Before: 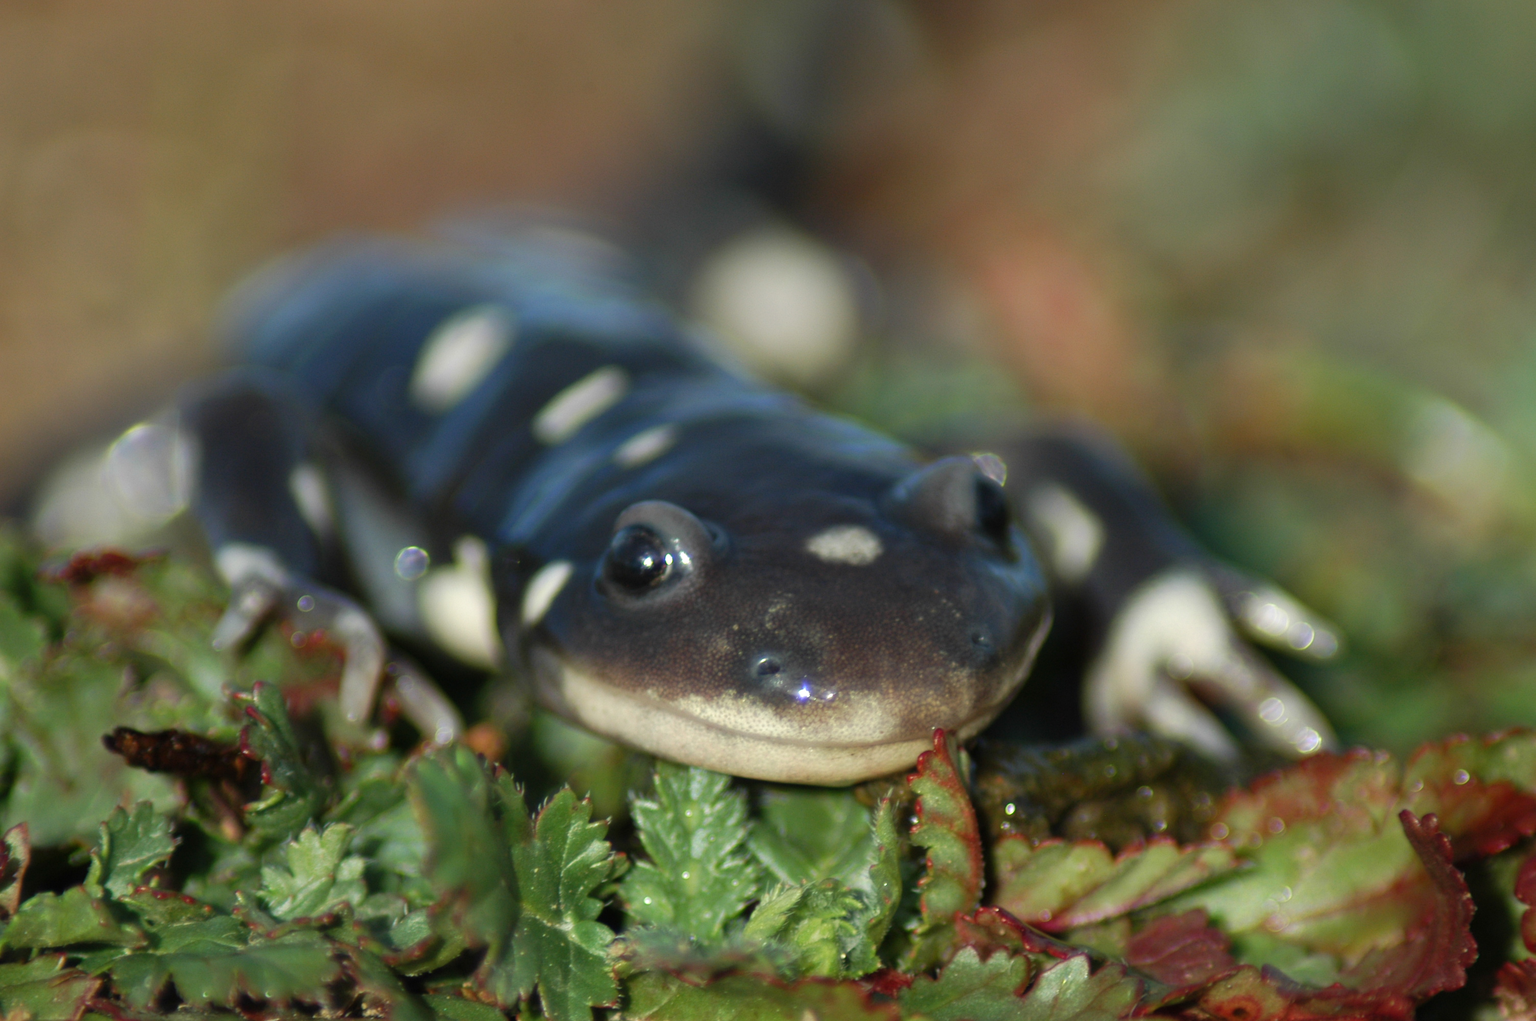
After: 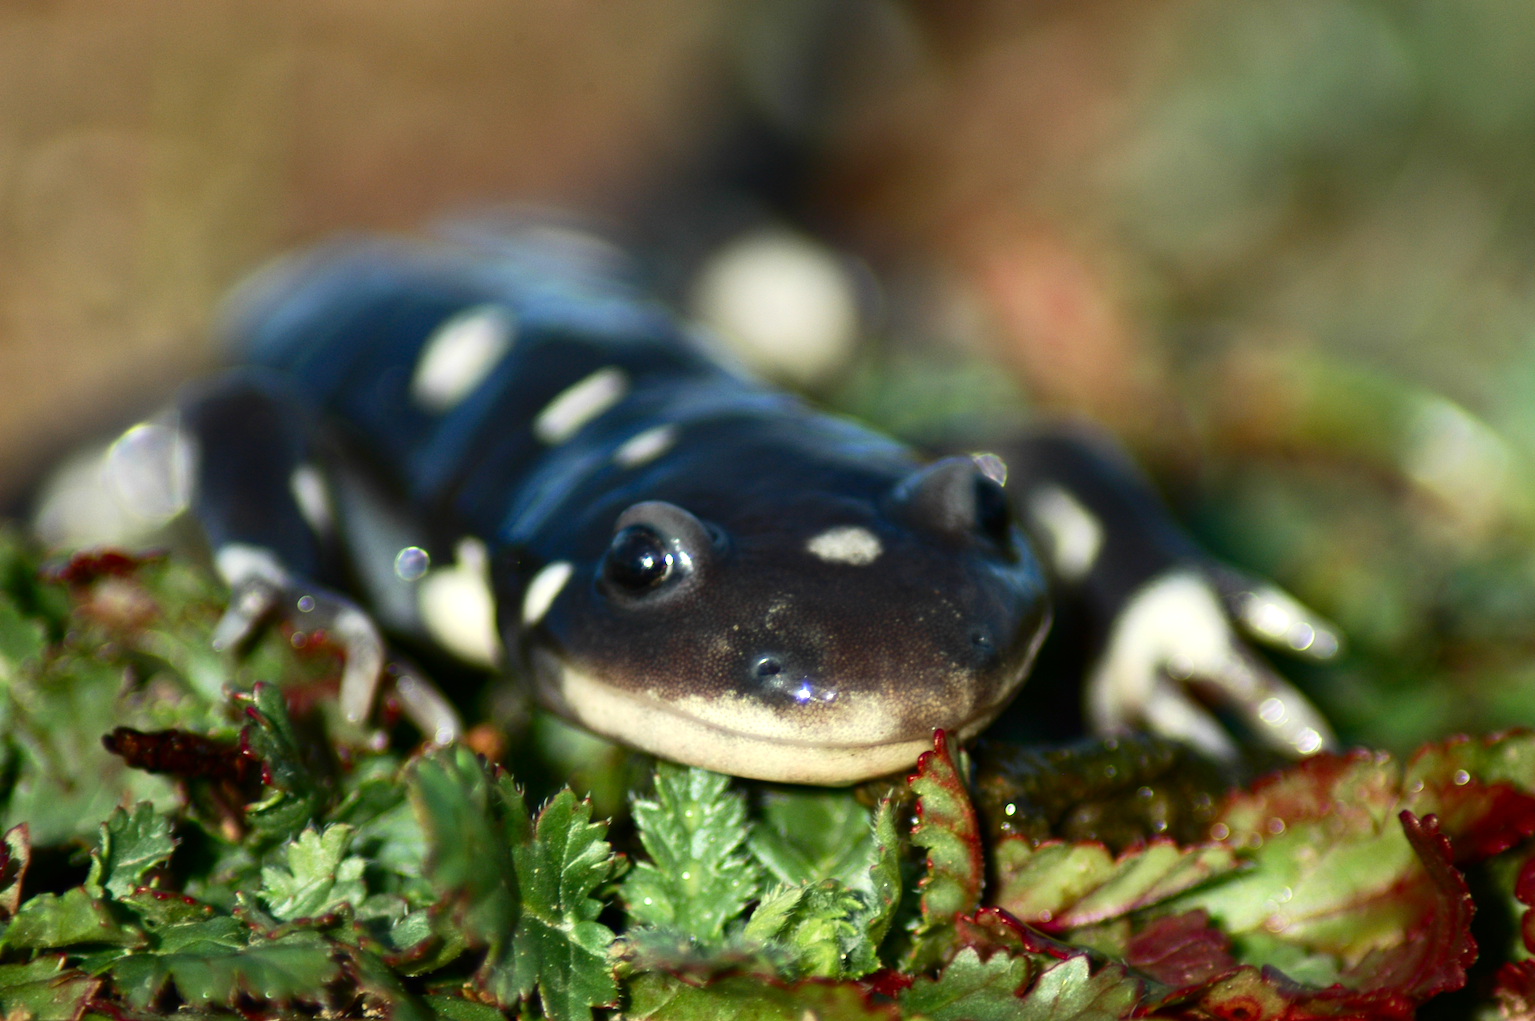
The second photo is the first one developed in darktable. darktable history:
contrast brightness saturation: contrast 0.204, brightness -0.113, saturation 0.099
exposure: exposure 0.554 EV, compensate exposure bias true, compensate highlight preservation false
